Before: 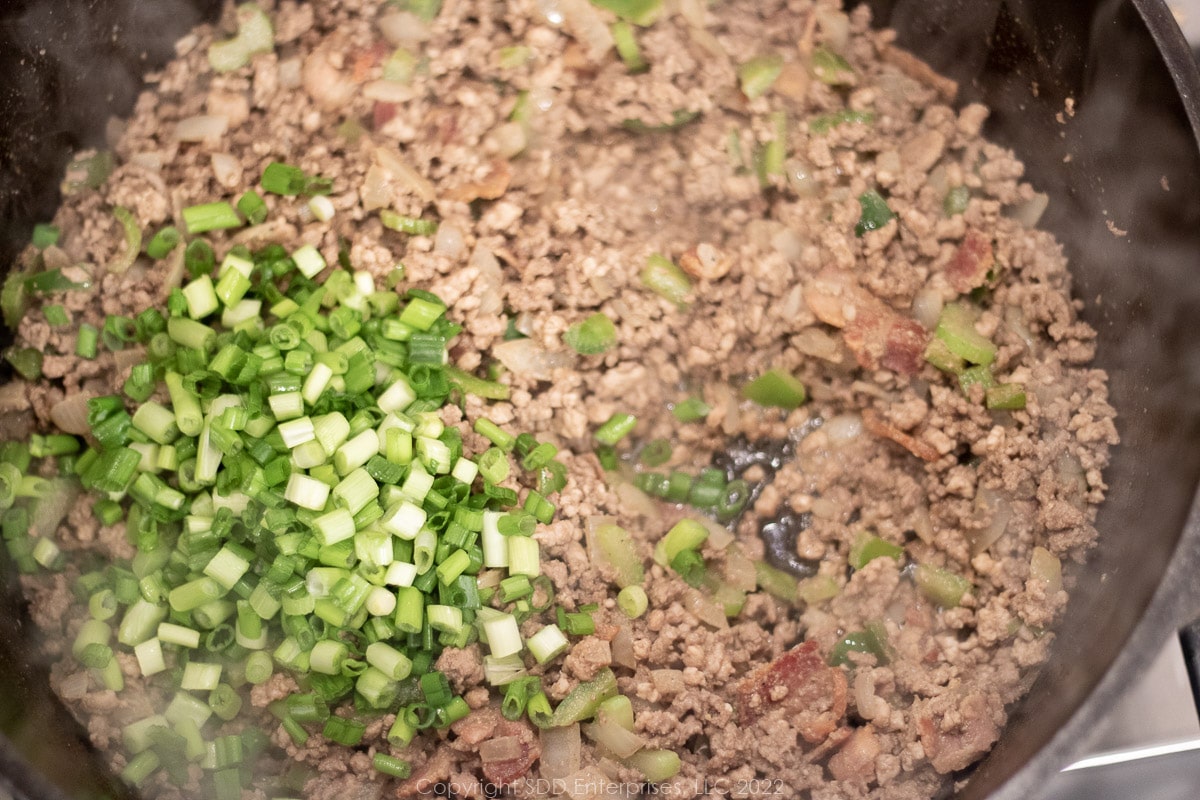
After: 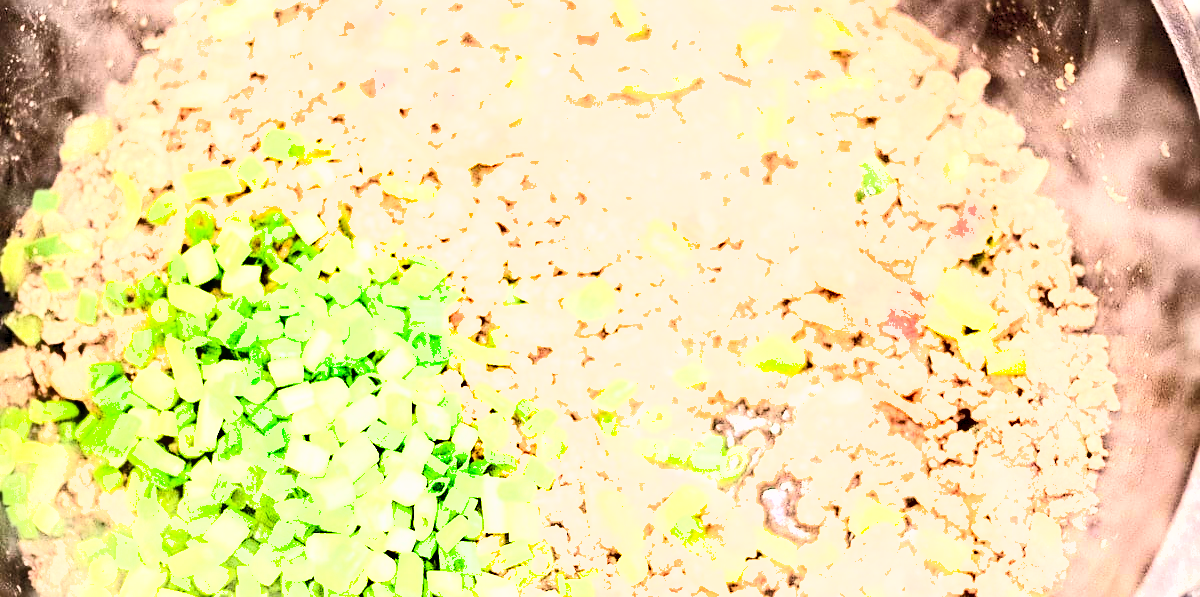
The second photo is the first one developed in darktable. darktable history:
crop: top 4.304%, bottom 21.024%
shadows and highlights: soften with gaussian
sharpen: on, module defaults
exposure: black level correction 0.001, exposure 1.813 EV, compensate exposure bias true, compensate highlight preservation false
contrast brightness saturation: contrast 0.384, brightness 0.515
levels: mode automatic, levels [0, 0.435, 0.917]
tone equalizer: -8 EV -0.752 EV, -7 EV -0.707 EV, -6 EV -0.578 EV, -5 EV -0.386 EV, -3 EV 0.396 EV, -2 EV 0.6 EV, -1 EV 0.678 EV, +0 EV 0.734 EV
